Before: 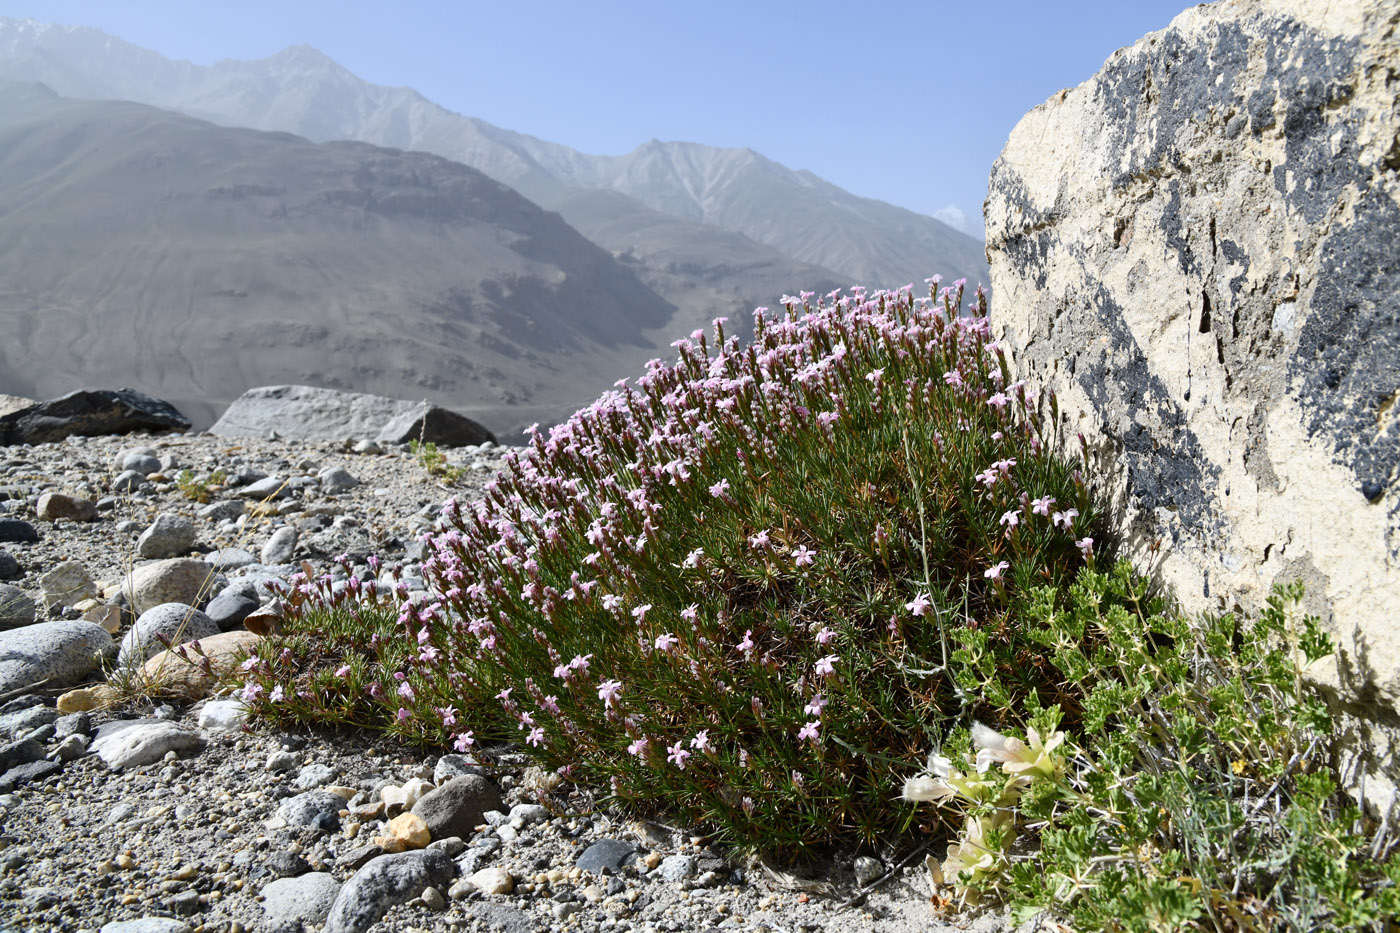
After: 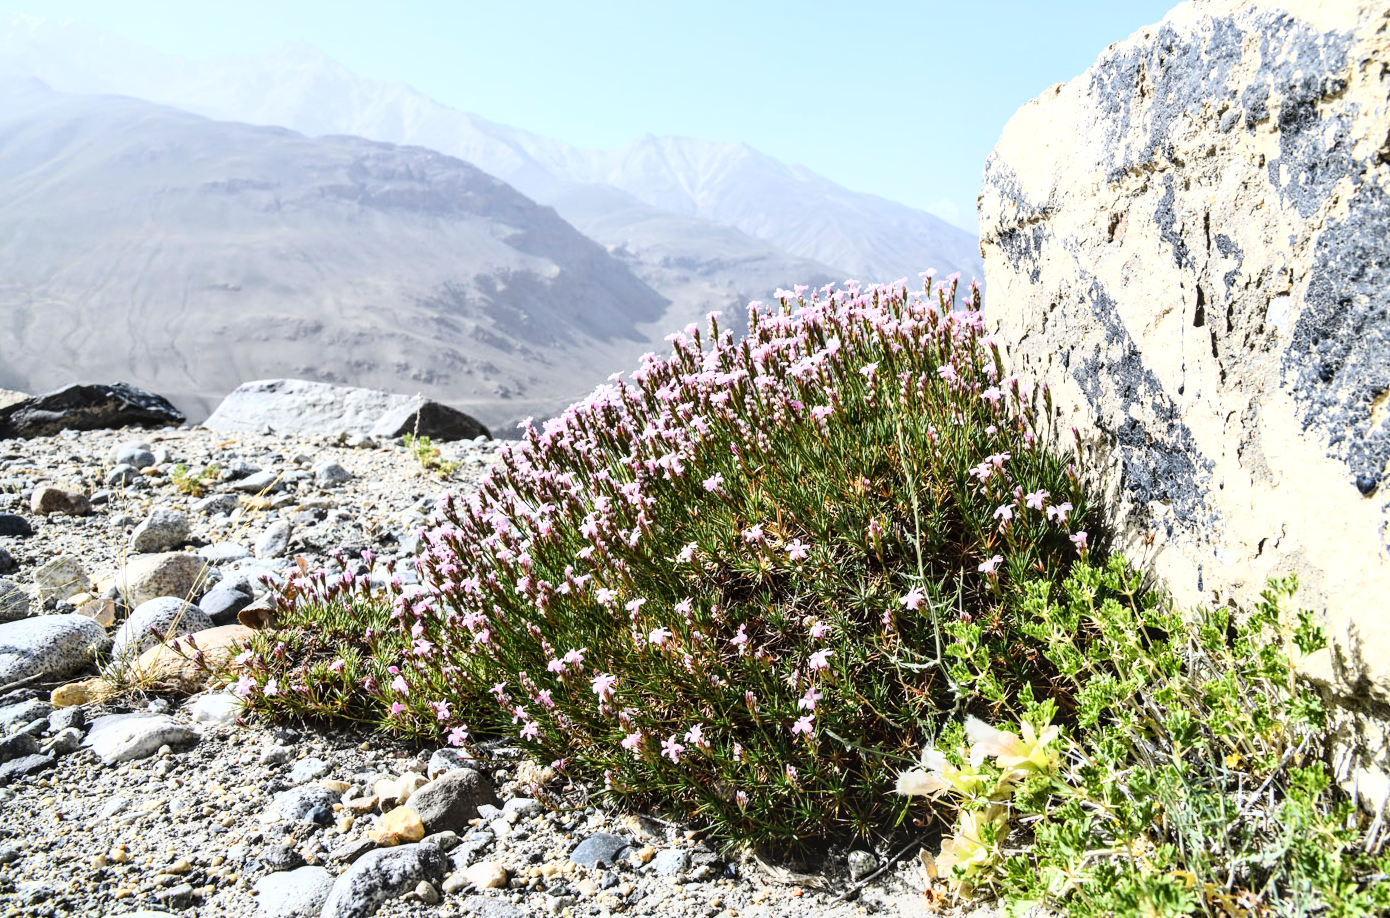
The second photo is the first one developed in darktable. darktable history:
base curve: curves: ch0 [(0, 0.003) (0.001, 0.002) (0.006, 0.004) (0.02, 0.022) (0.048, 0.086) (0.094, 0.234) (0.162, 0.431) (0.258, 0.629) (0.385, 0.8) (0.548, 0.918) (0.751, 0.988) (1, 1)]
crop: left 0.449%, top 0.667%, right 0.239%, bottom 0.908%
local contrast: on, module defaults
